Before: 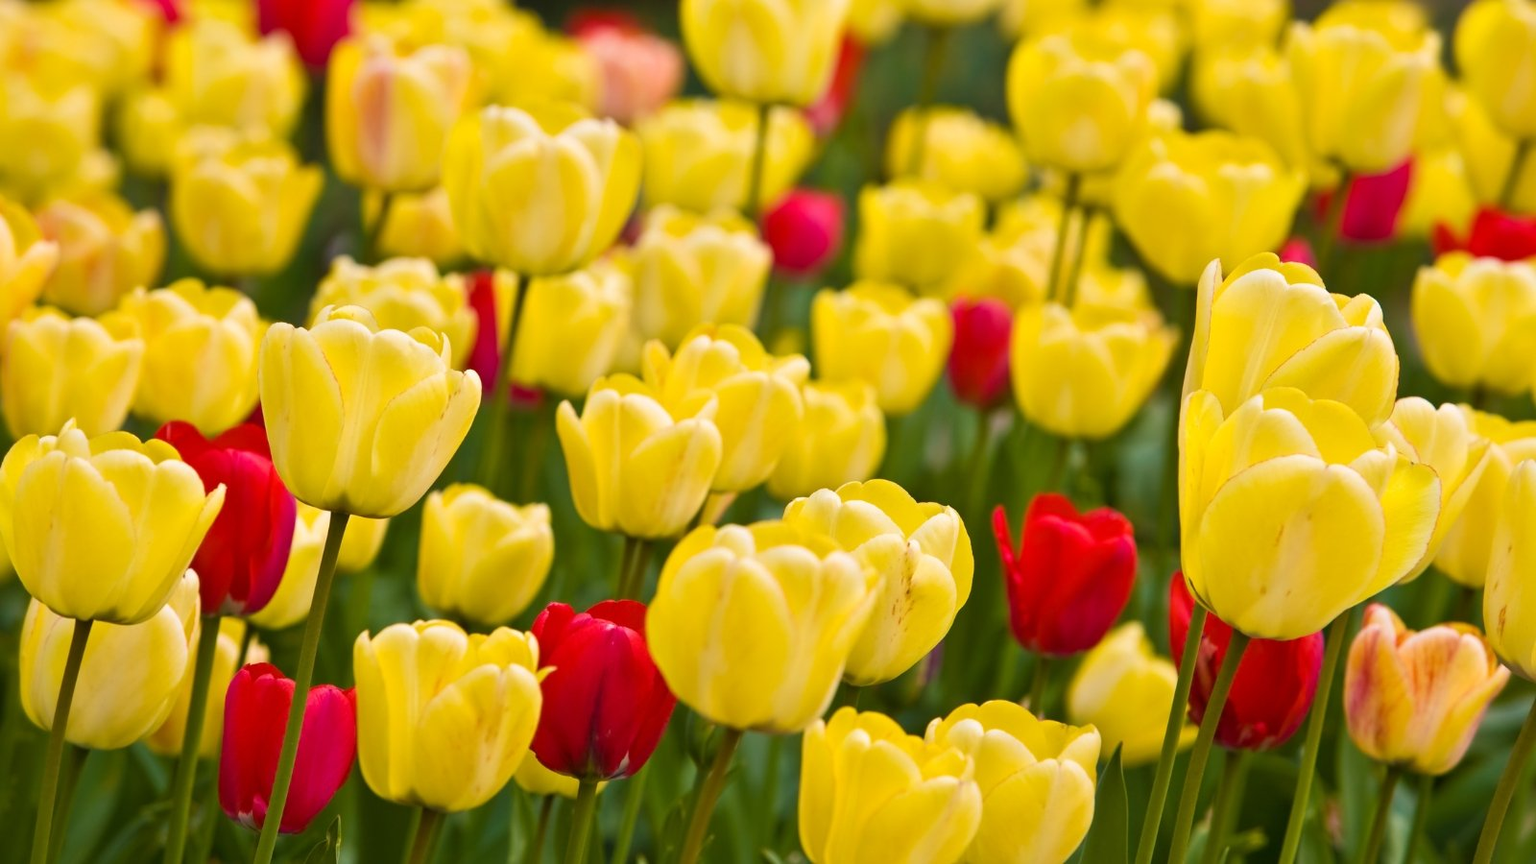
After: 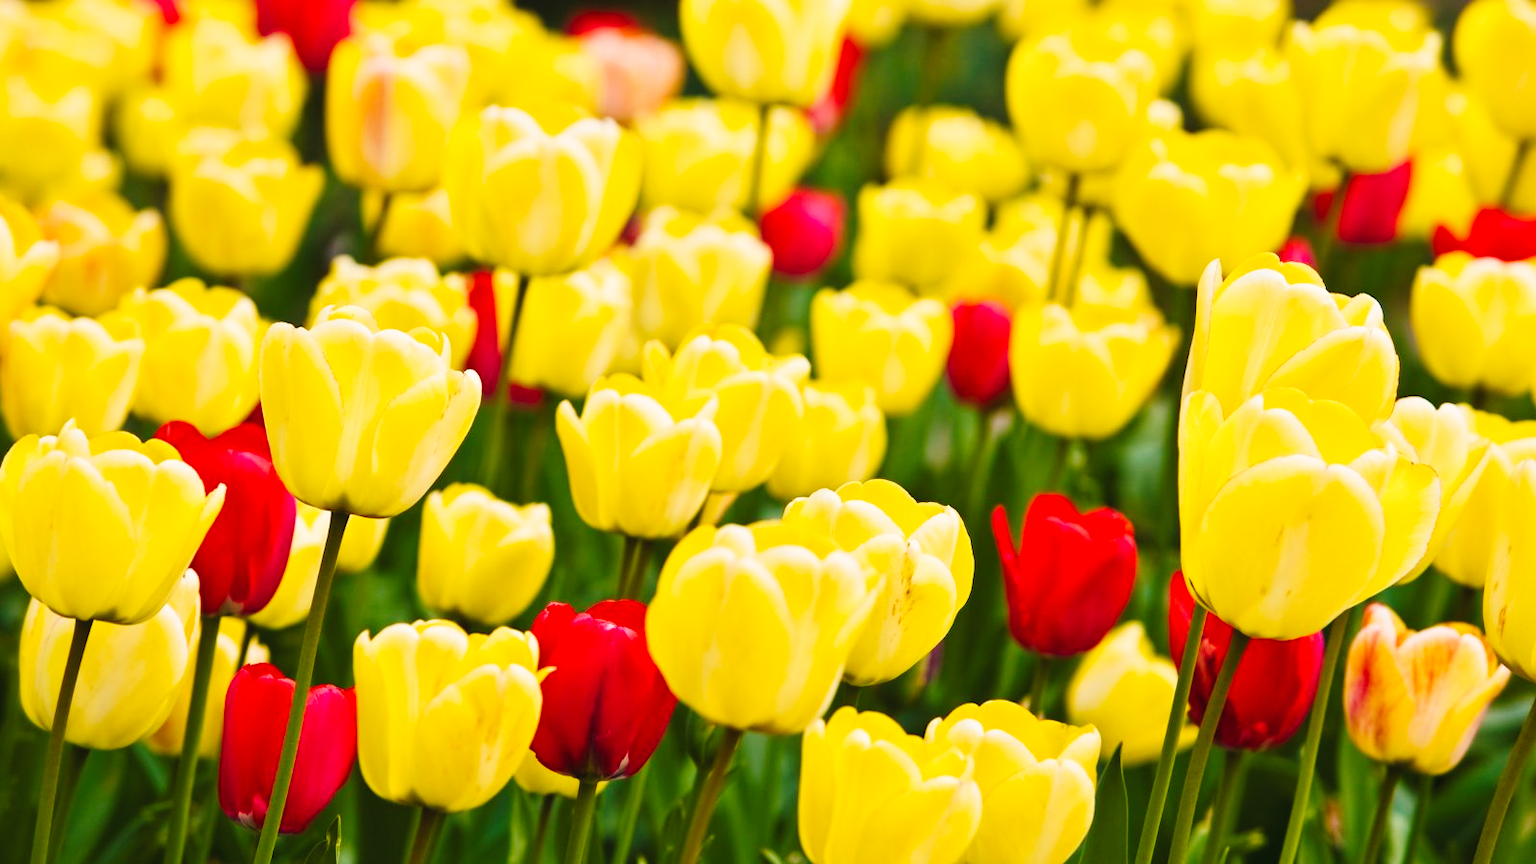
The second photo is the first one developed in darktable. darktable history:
tone curve: curves: ch0 [(0.003, 0.023) (0.071, 0.052) (0.236, 0.197) (0.466, 0.557) (0.631, 0.764) (0.806, 0.906) (1, 1)]; ch1 [(0, 0) (0.262, 0.227) (0.417, 0.386) (0.469, 0.467) (0.502, 0.51) (0.528, 0.521) (0.573, 0.555) (0.605, 0.621) (0.644, 0.671) (0.686, 0.728) (0.994, 0.987)]; ch2 [(0, 0) (0.262, 0.188) (0.385, 0.353) (0.427, 0.424) (0.495, 0.502) (0.531, 0.555) (0.583, 0.632) (0.644, 0.748) (1, 1)], preserve colors none
